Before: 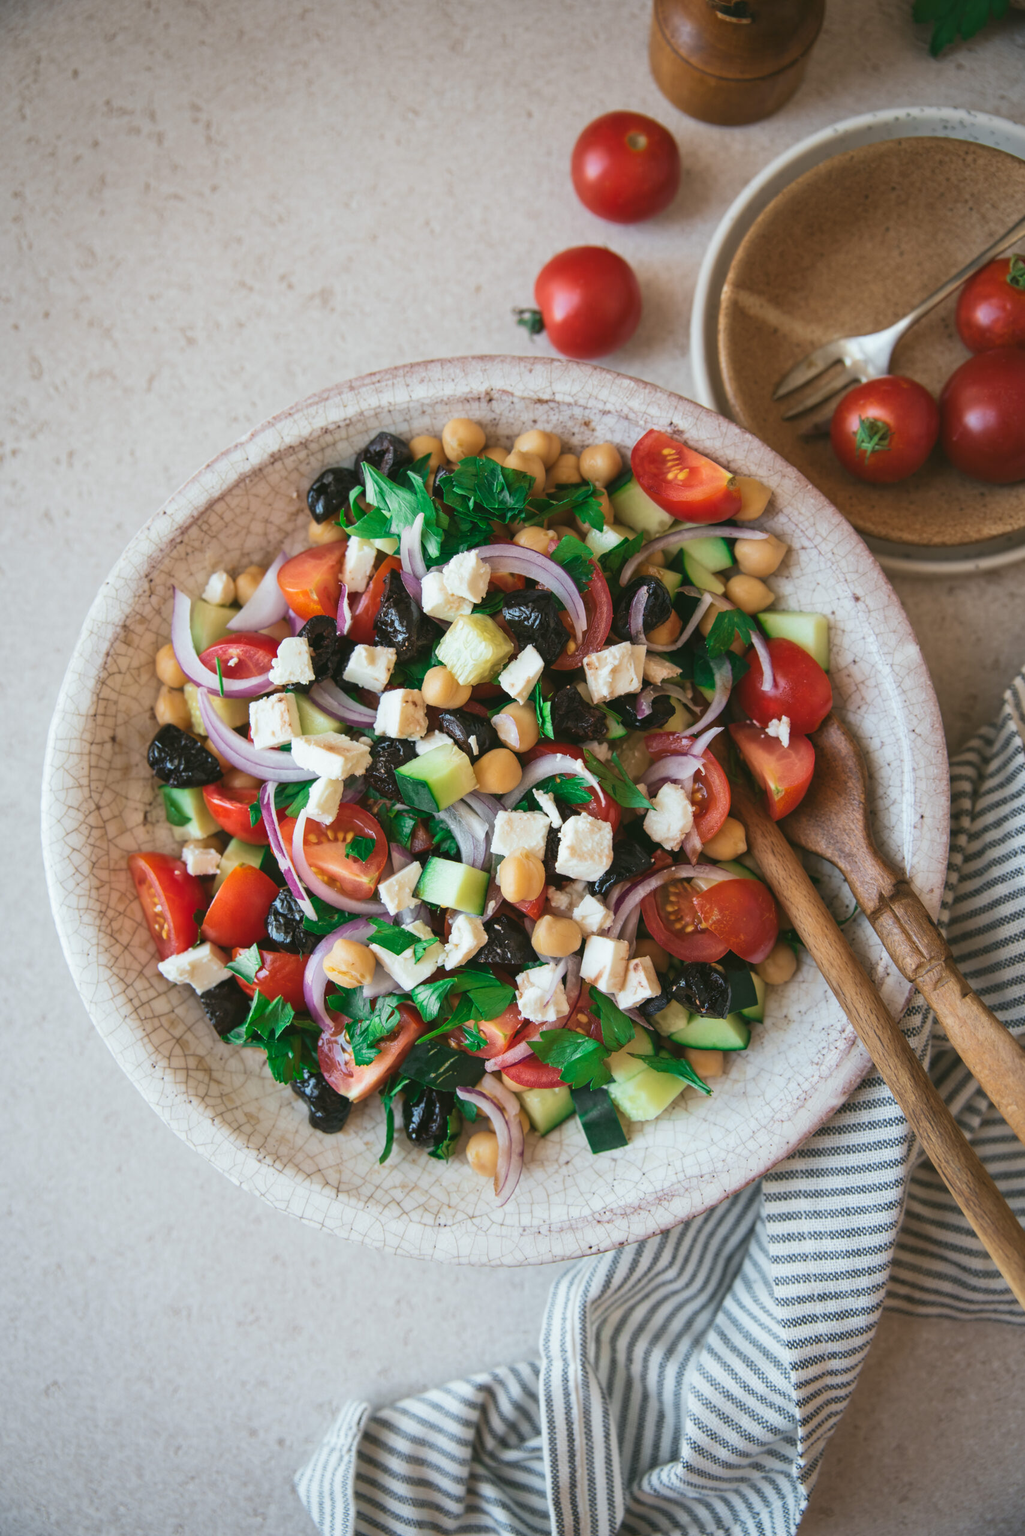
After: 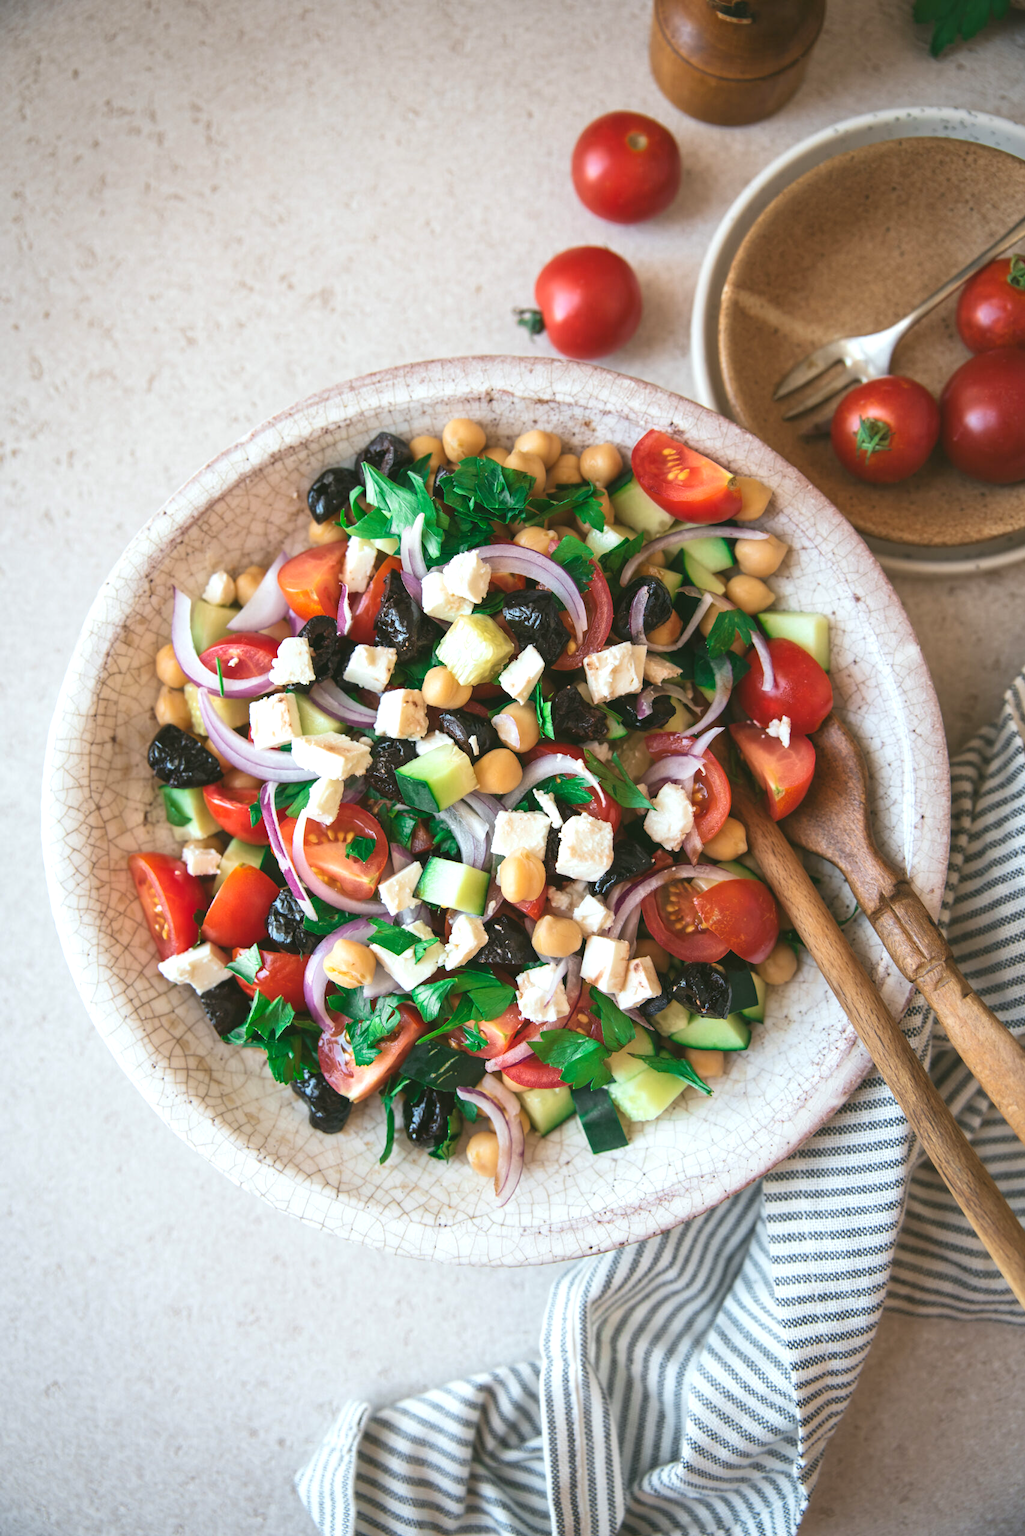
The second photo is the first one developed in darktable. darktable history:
exposure: exposure 0.453 EV, compensate exposure bias true, compensate highlight preservation false
